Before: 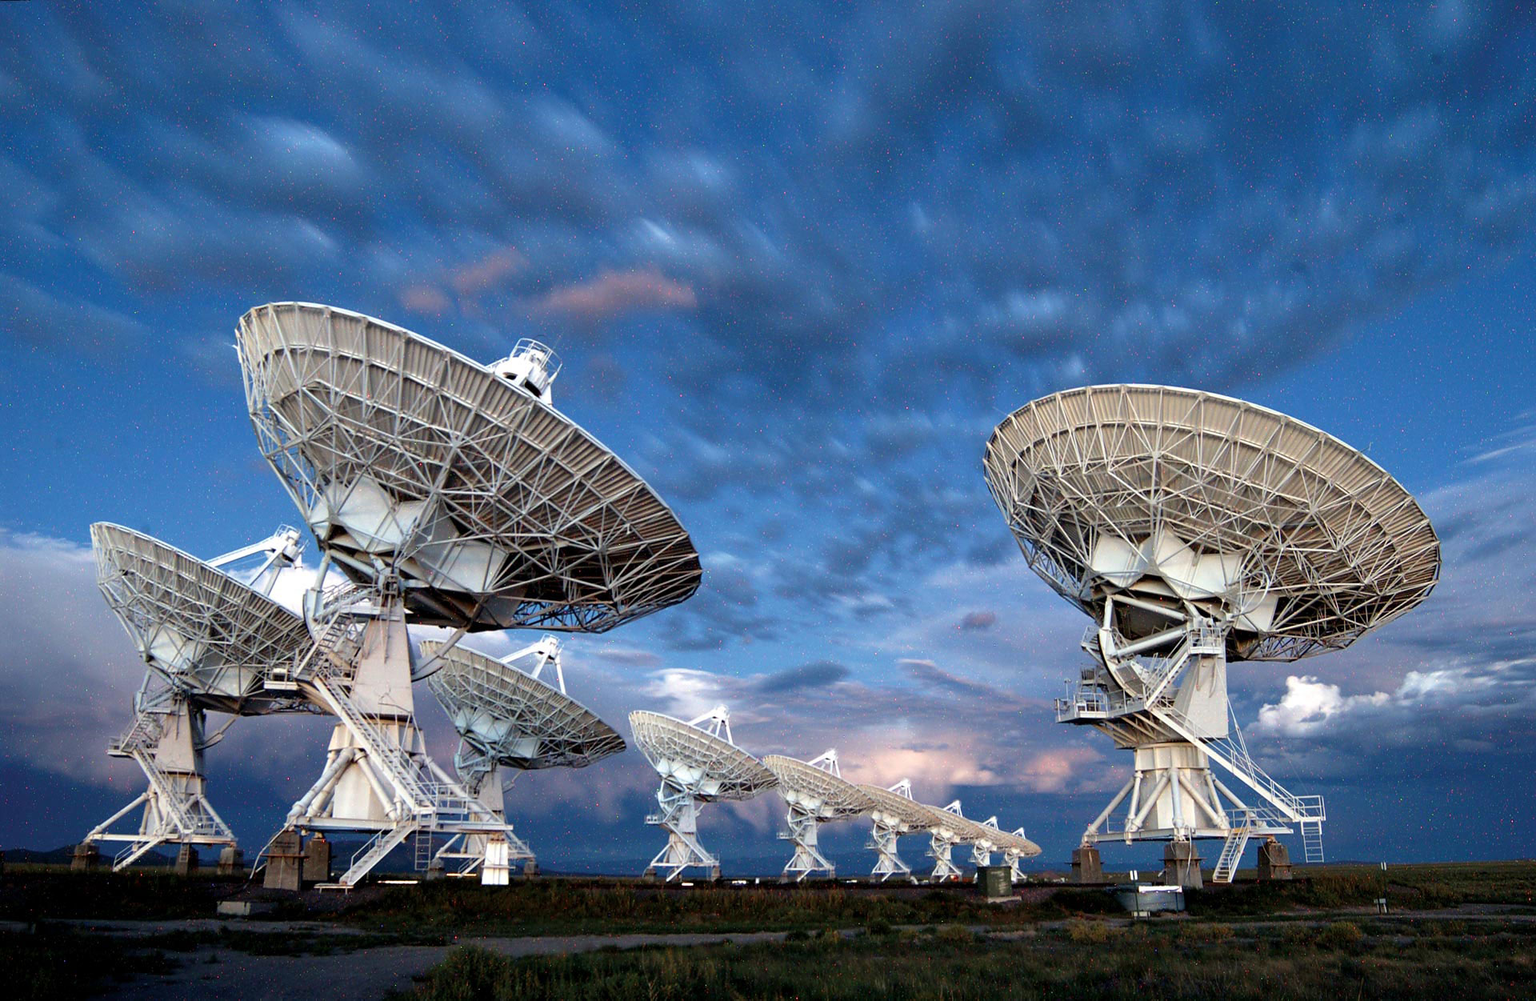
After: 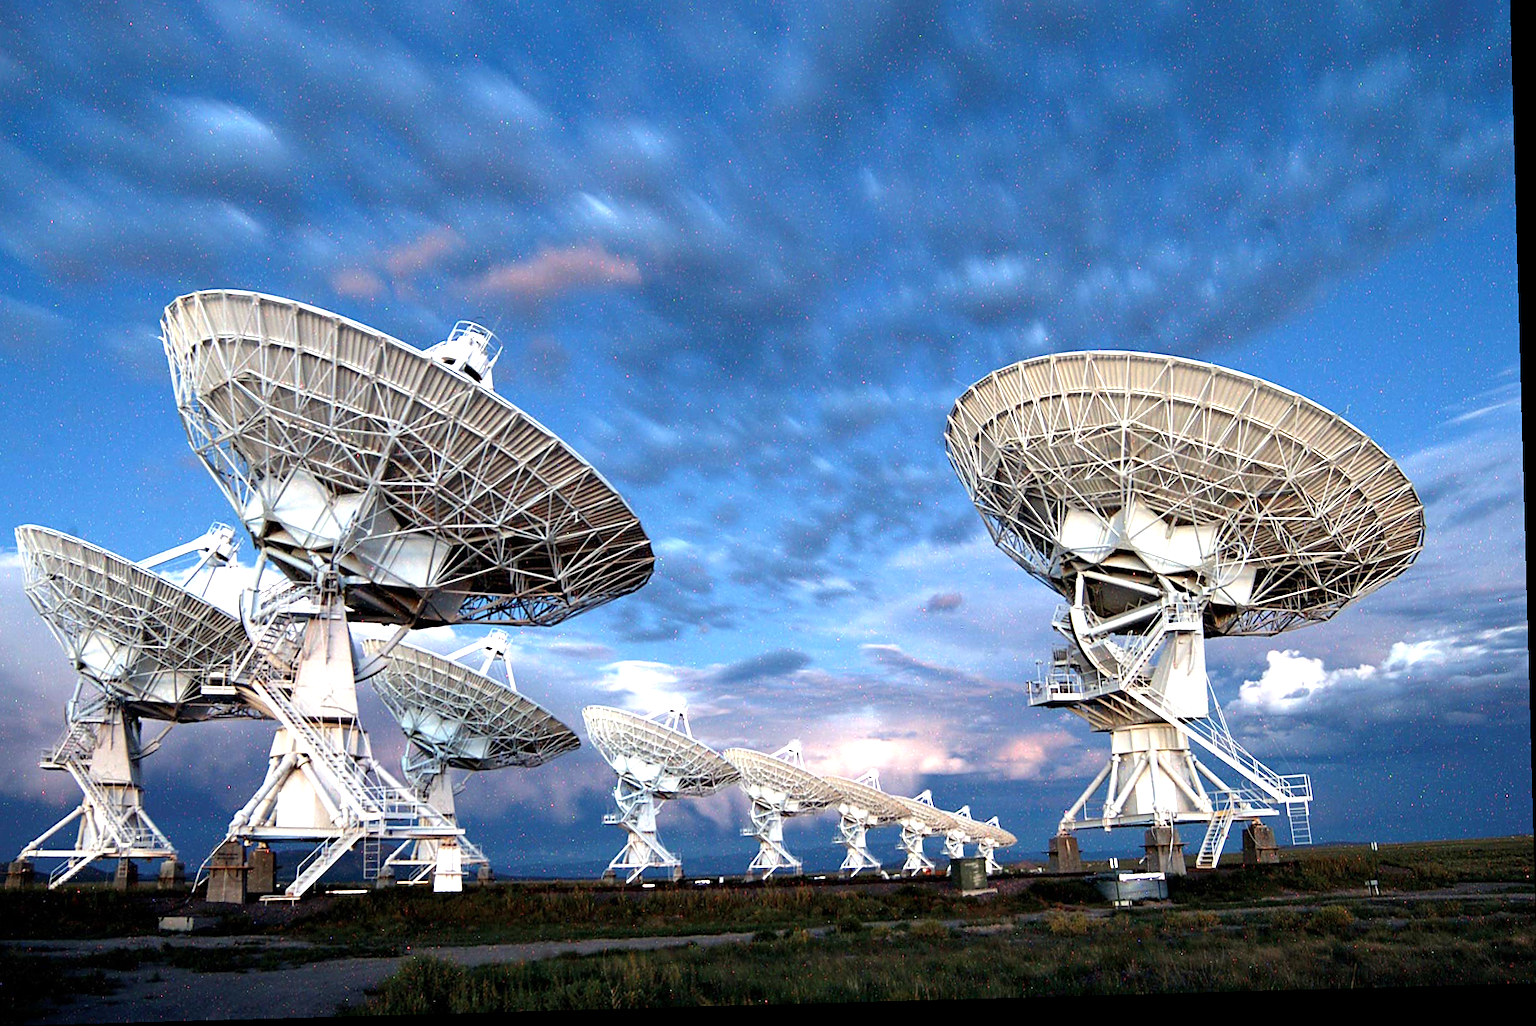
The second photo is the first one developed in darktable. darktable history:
sharpen: amount 0.216
crop and rotate: angle 1.61°, left 5.838%, top 5.696%
tone equalizer: -8 EV -0.769 EV, -7 EV -0.666 EV, -6 EV -0.569 EV, -5 EV -0.368 EV, -3 EV 0.369 EV, -2 EV 0.6 EV, -1 EV 0.682 EV, +0 EV 0.76 EV, smoothing diameter 24.86%, edges refinement/feathering 12.61, preserve details guided filter
